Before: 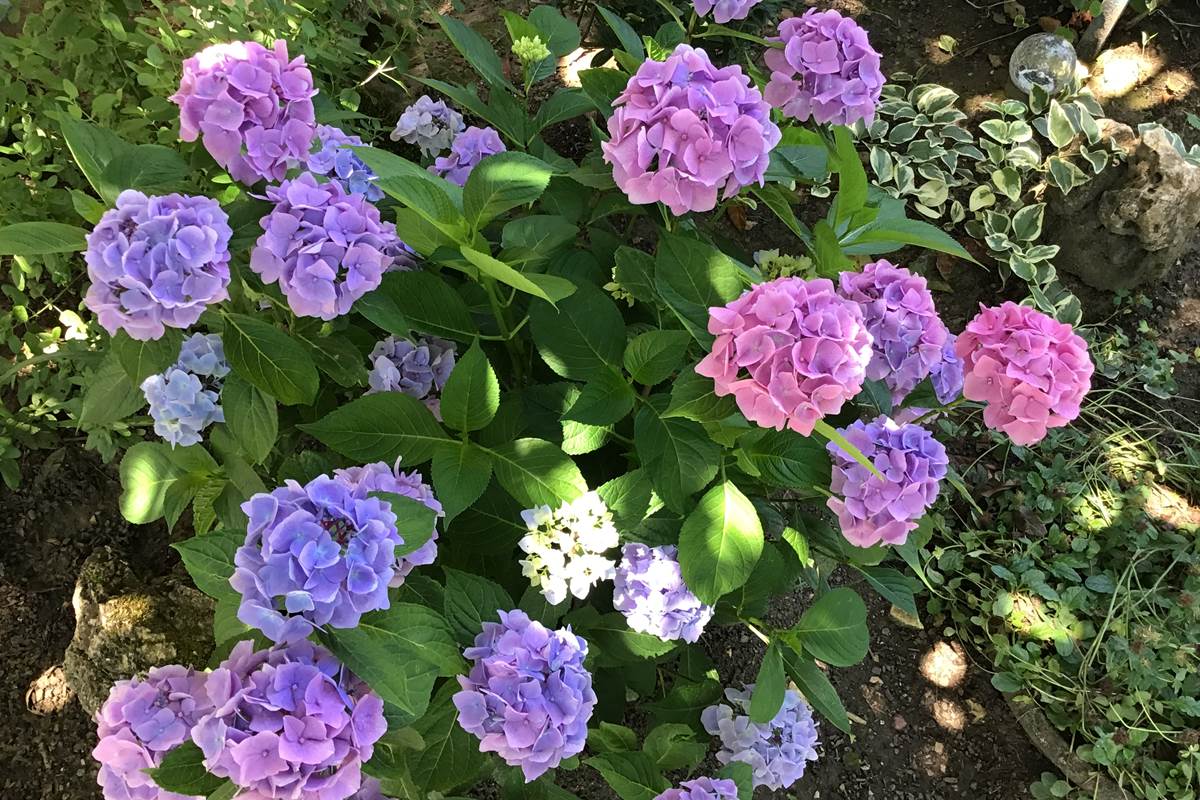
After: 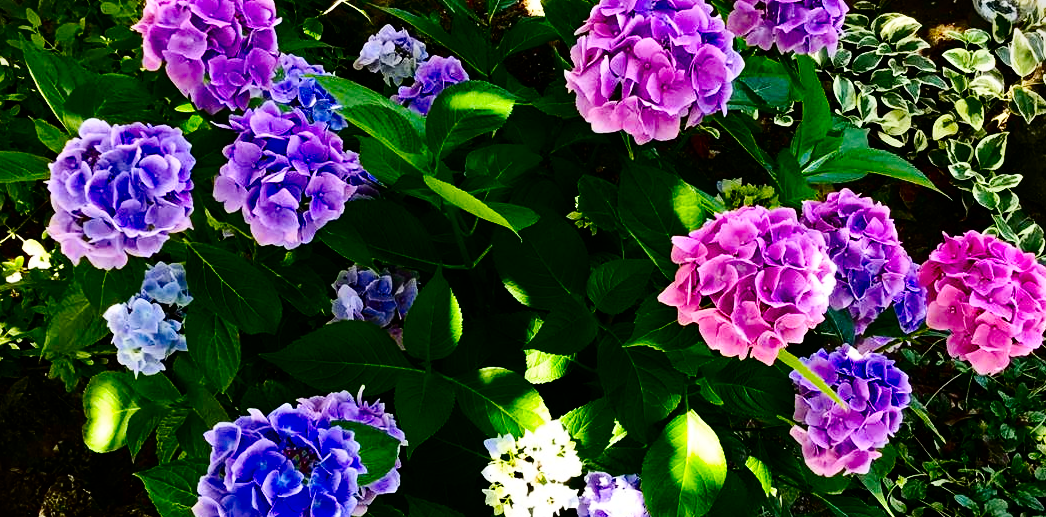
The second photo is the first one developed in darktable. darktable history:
crop: left 3.139%, top 8.945%, right 9.666%, bottom 26.317%
velvia: strength 10.21%
color balance rgb: power › luminance -8.81%, perceptual saturation grading › global saturation 19.963%, saturation formula JzAzBz (2021)
contrast brightness saturation: contrast 0.218, brightness -0.183, saturation 0.231
base curve: curves: ch0 [(0, 0) (0.036, 0.025) (0.121, 0.166) (0.206, 0.329) (0.605, 0.79) (1, 1)], preserve colors none
vignetting: fall-off start 99.72%, width/height ratio 1.307
